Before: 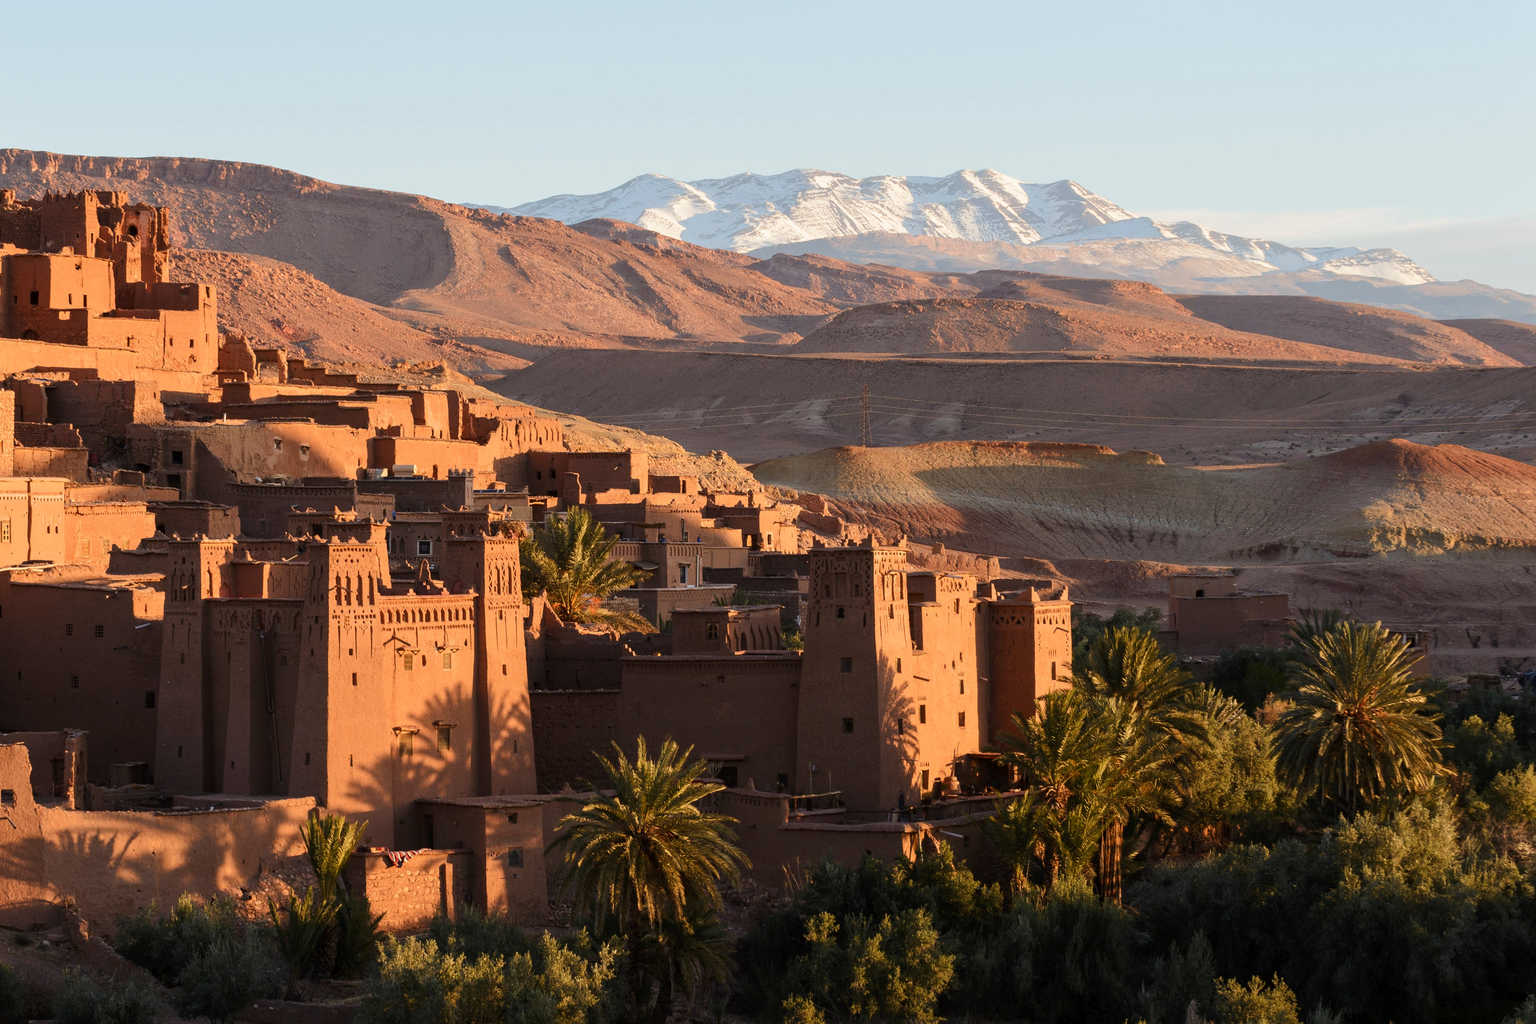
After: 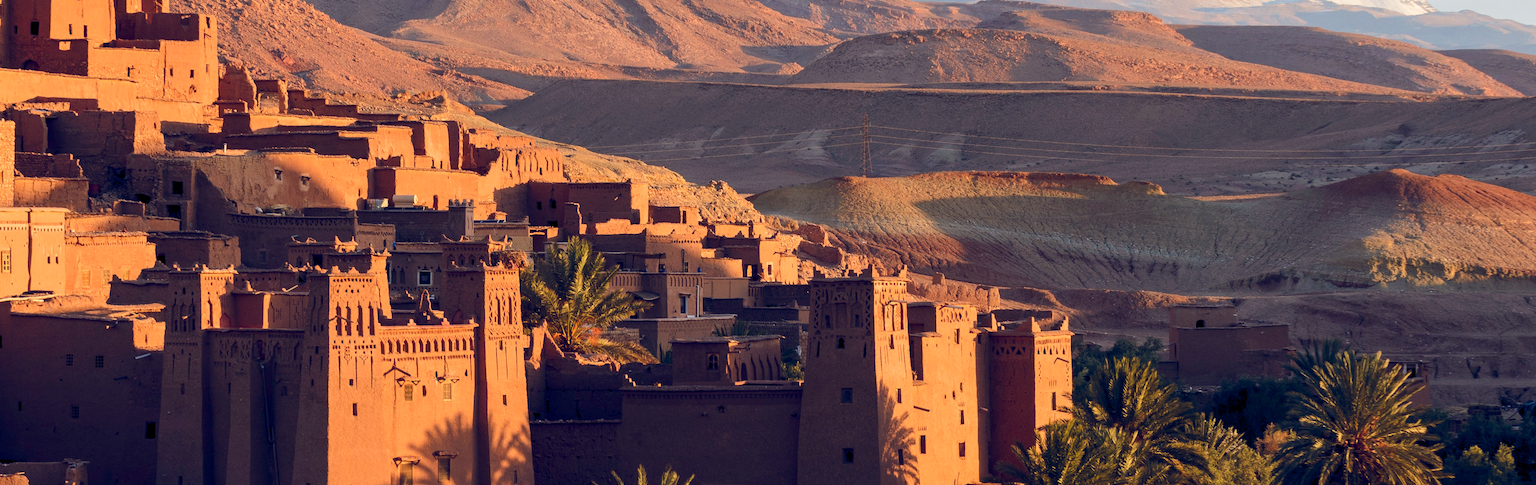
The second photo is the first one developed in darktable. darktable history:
contrast brightness saturation: contrast 0.076, saturation 0.017
color balance rgb: shadows lift › chroma 2.008%, shadows lift › hue 186.16°, power › hue 206.62°, global offset › luminance -0.292%, global offset › chroma 0.308%, global offset › hue 262.43°, perceptual saturation grading › global saturation 0.947%, global vibrance 32.156%
crop and rotate: top 26.381%, bottom 26.179%
